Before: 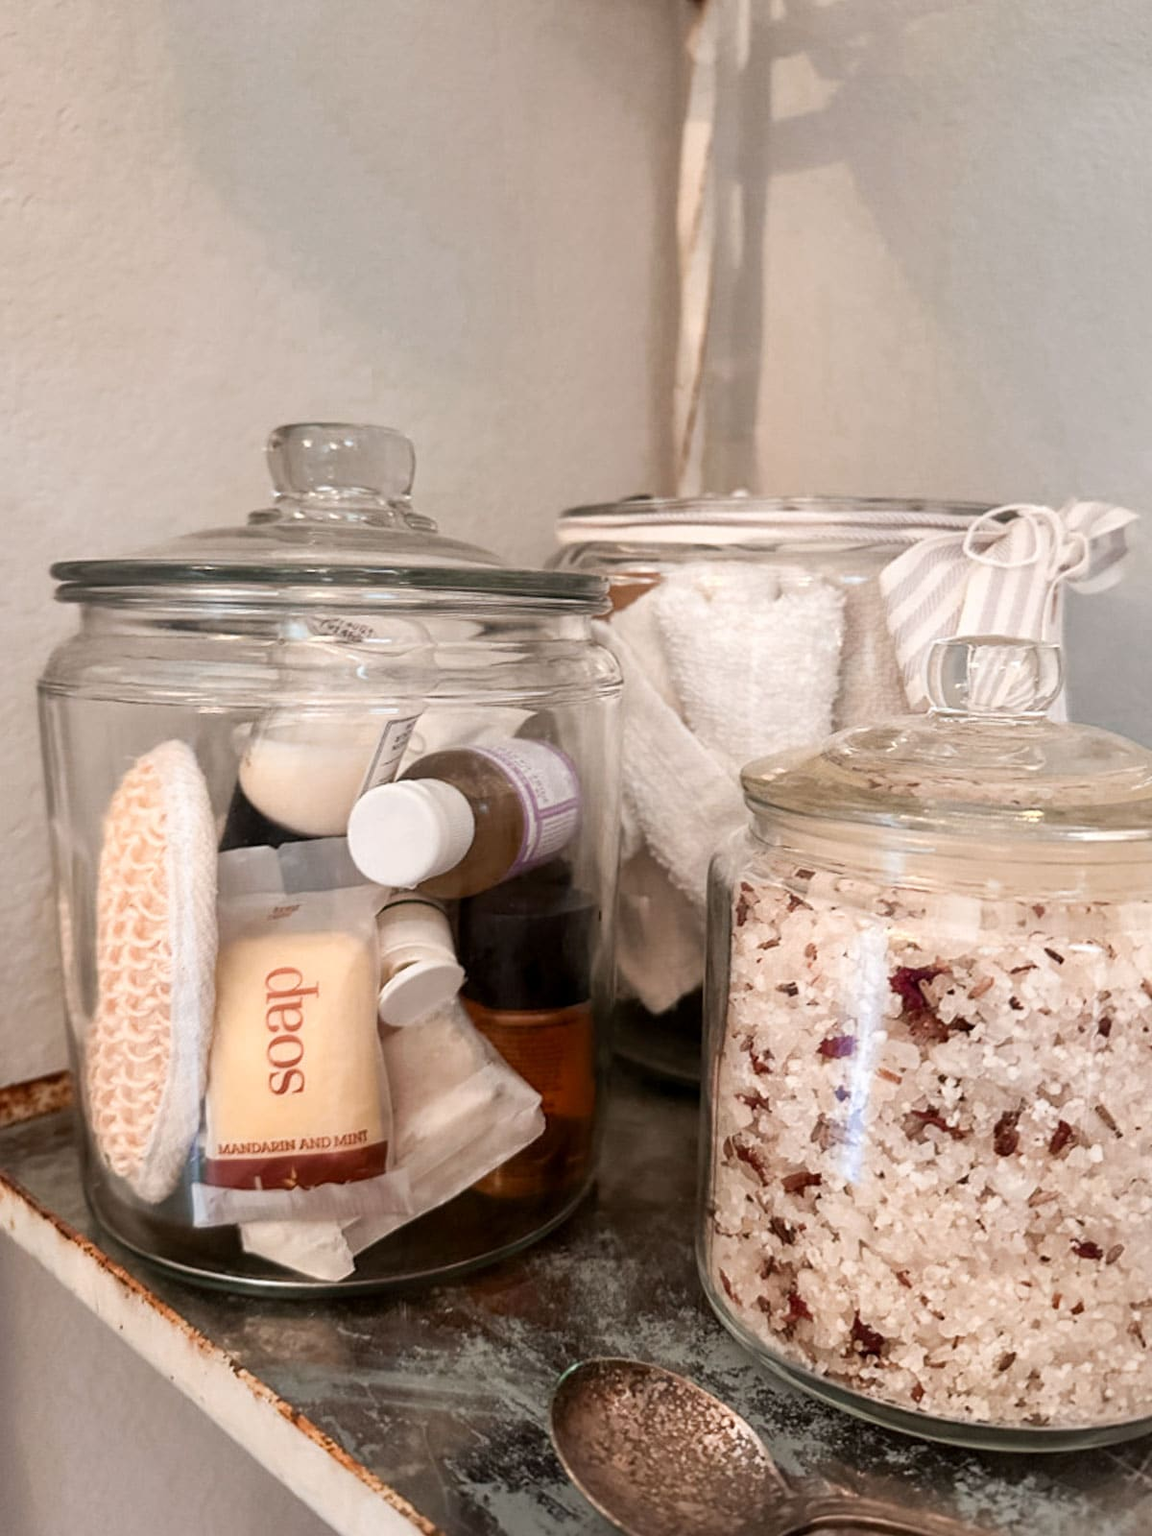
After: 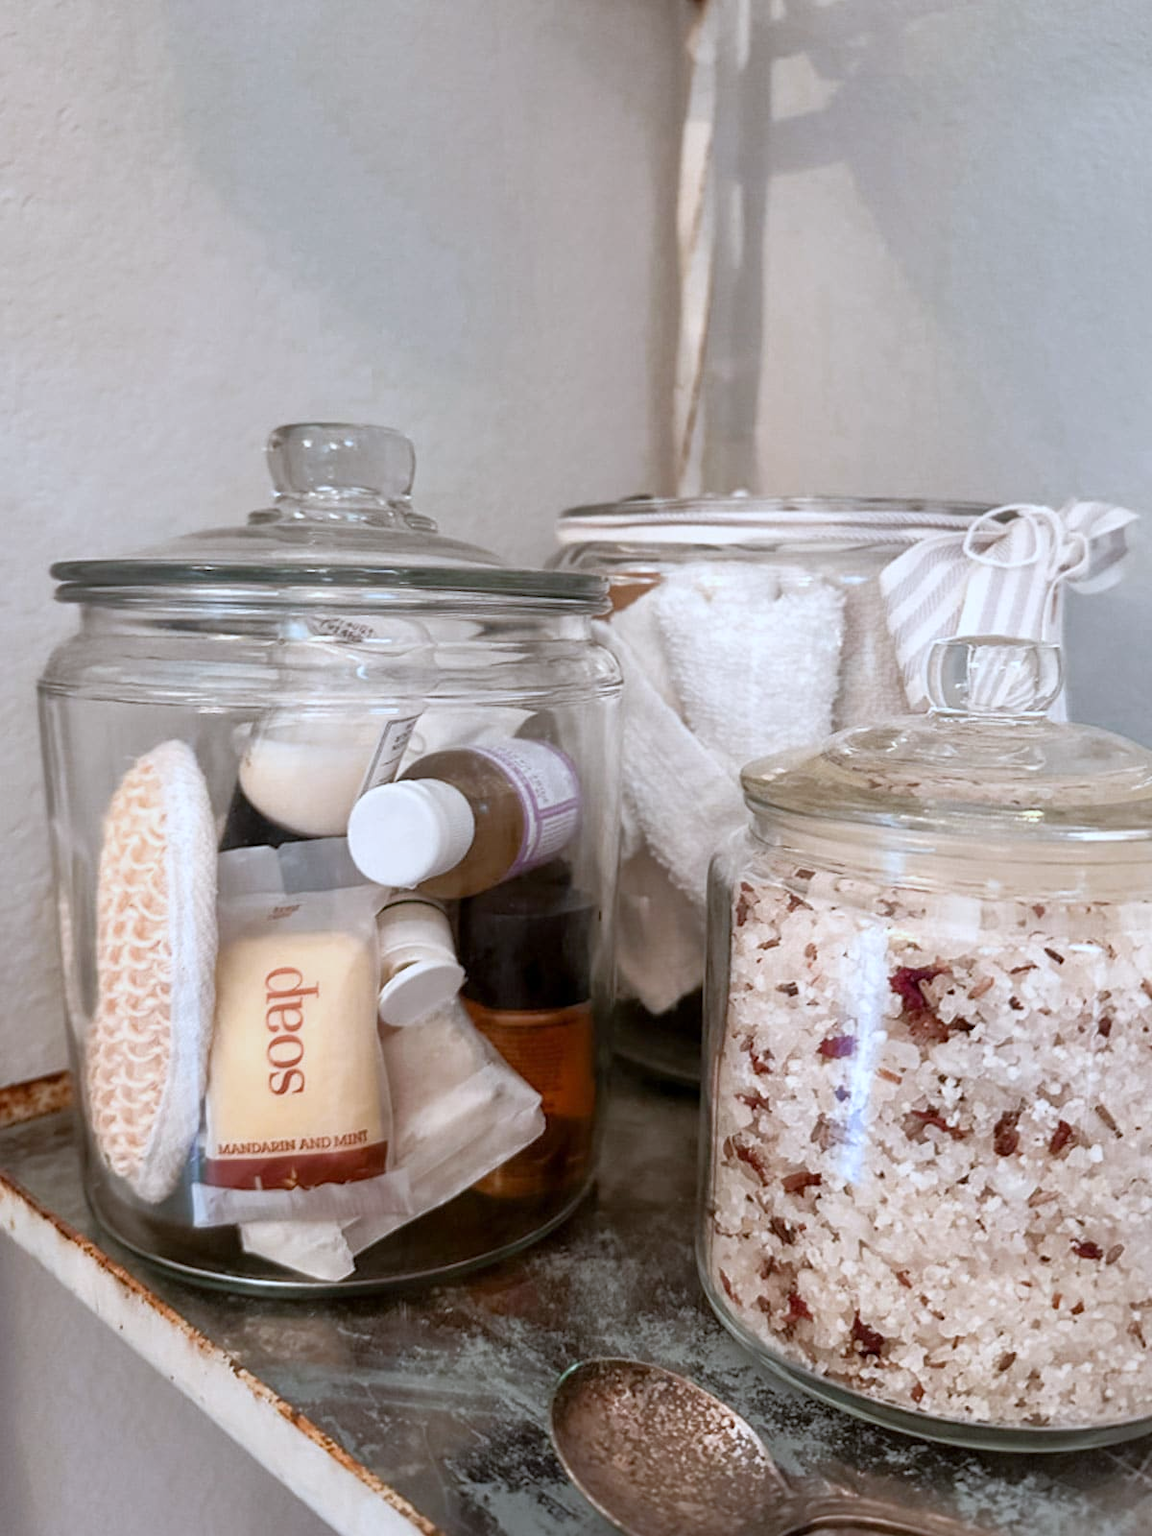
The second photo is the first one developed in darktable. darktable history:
white balance: red 0.924, blue 1.095
rgb curve: curves: ch0 [(0, 0) (0.053, 0.068) (0.122, 0.128) (1, 1)]
